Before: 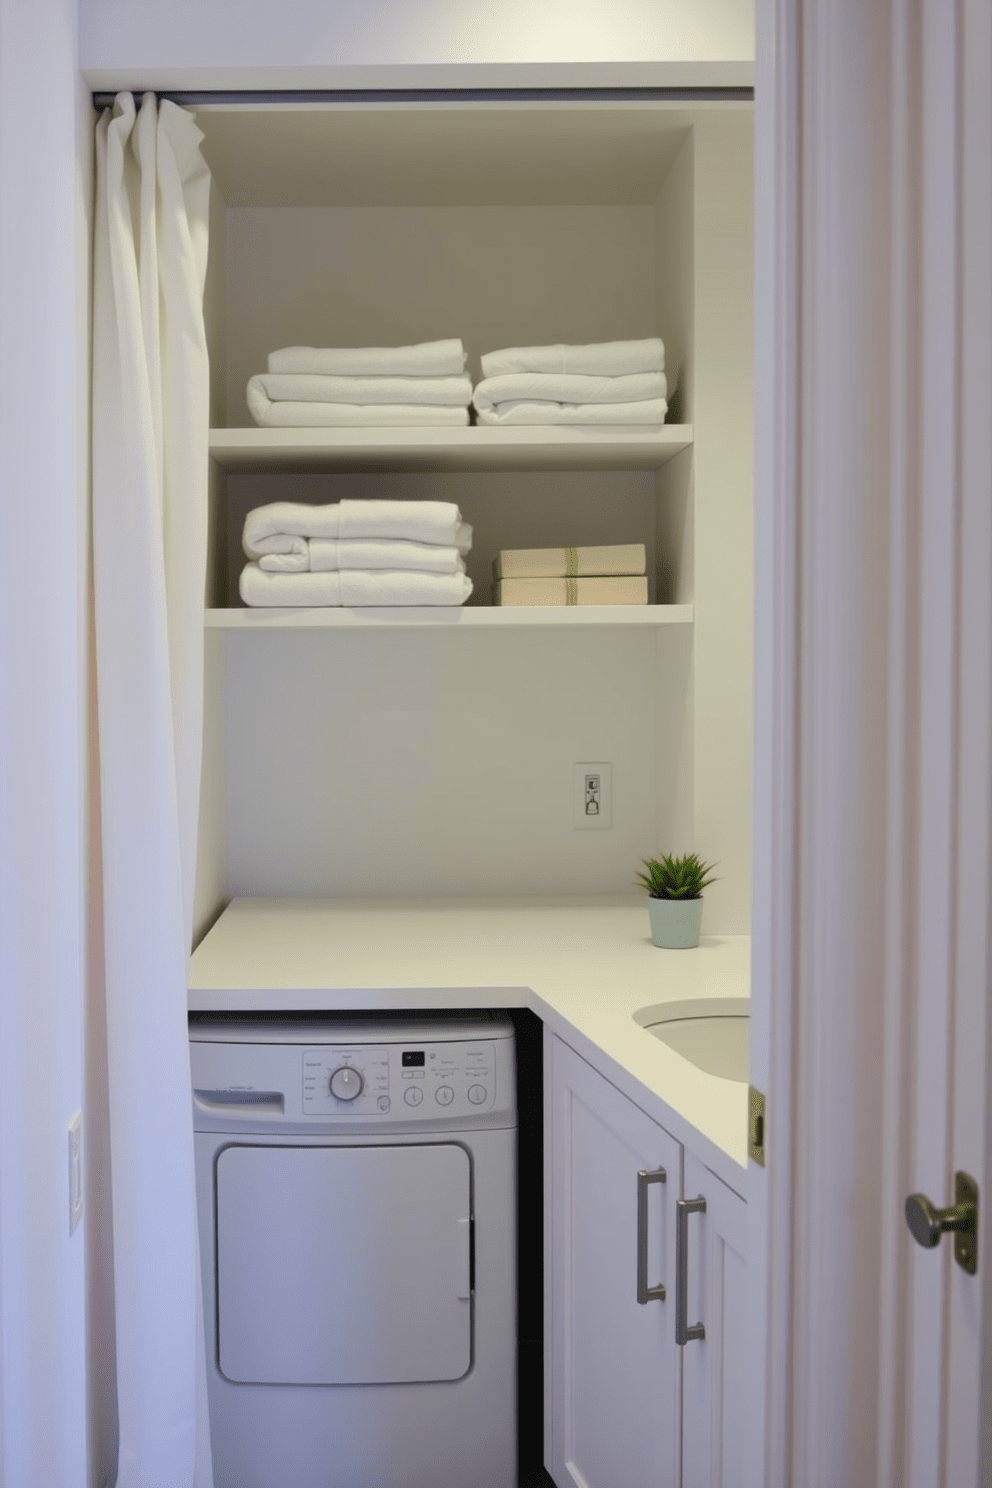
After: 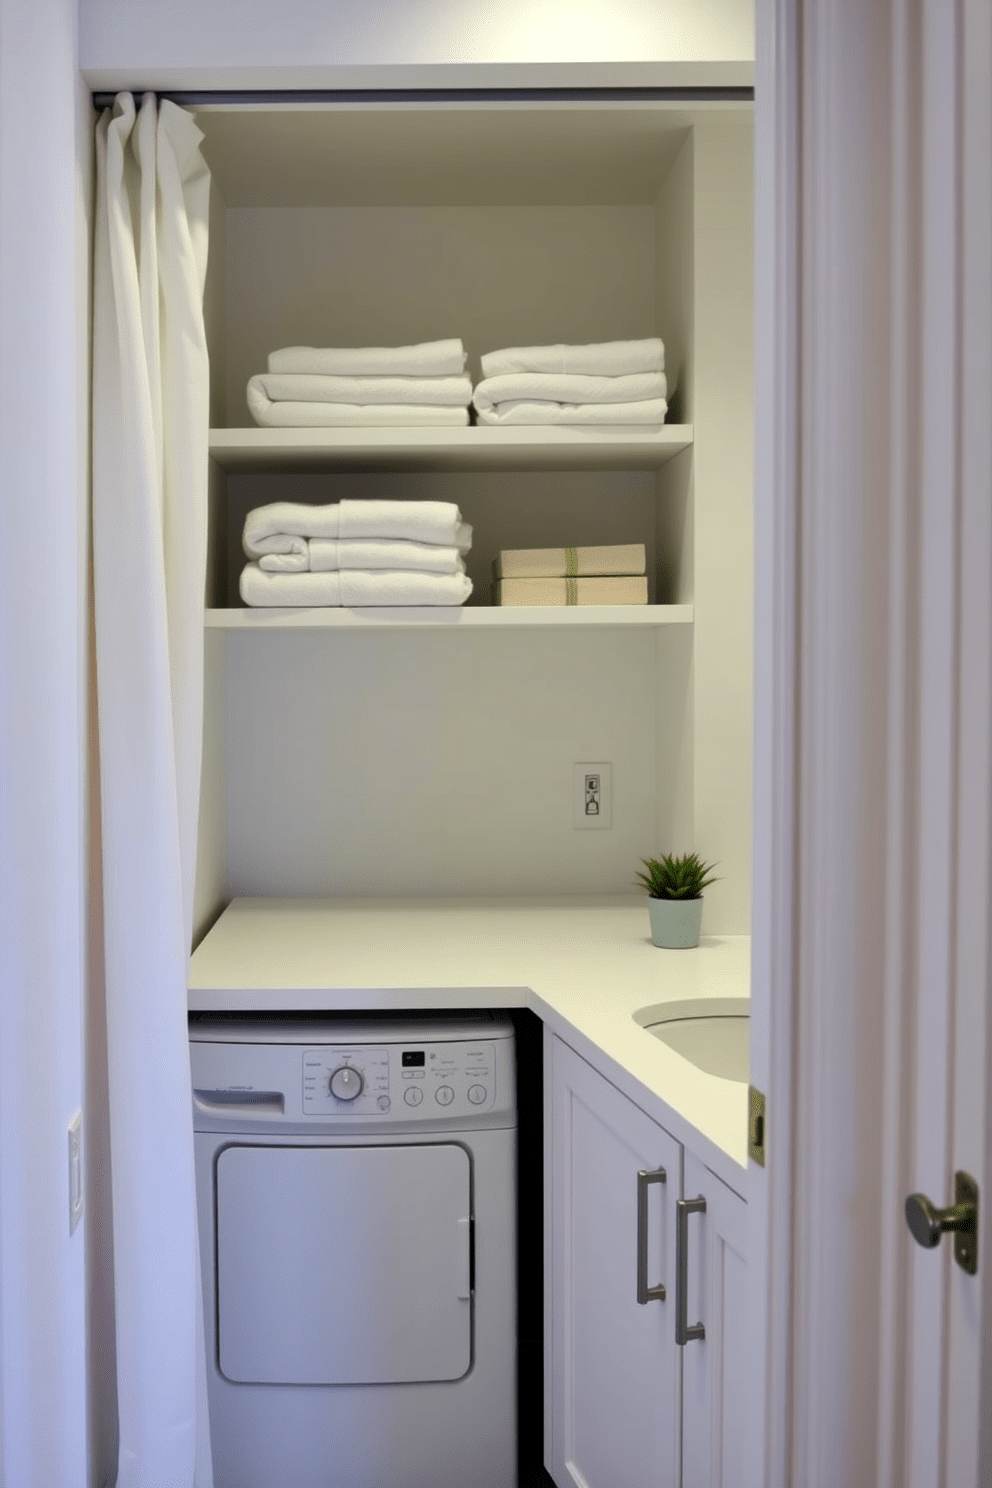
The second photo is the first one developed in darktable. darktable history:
shadows and highlights: radius 135.24, soften with gaussian
levels: levels [0.062, 0.494, 0.925]
